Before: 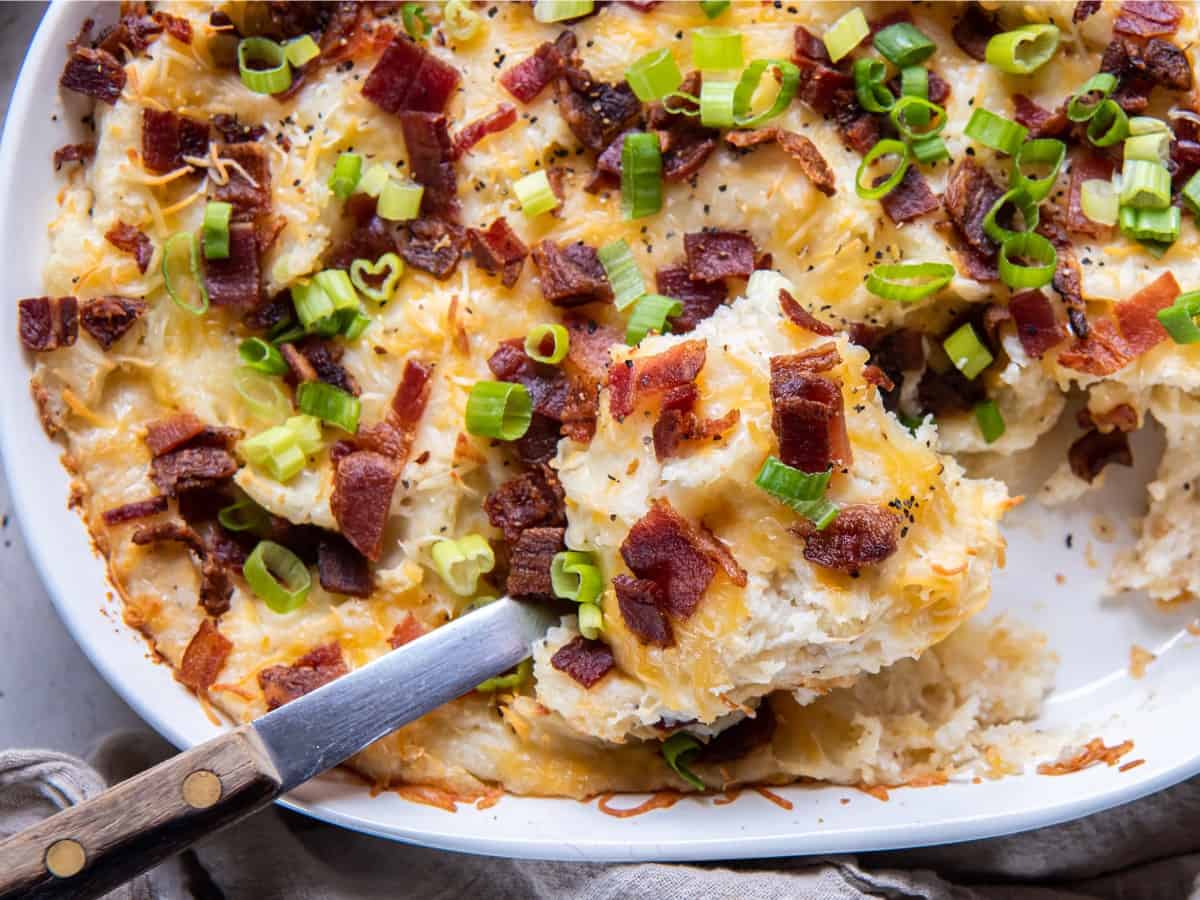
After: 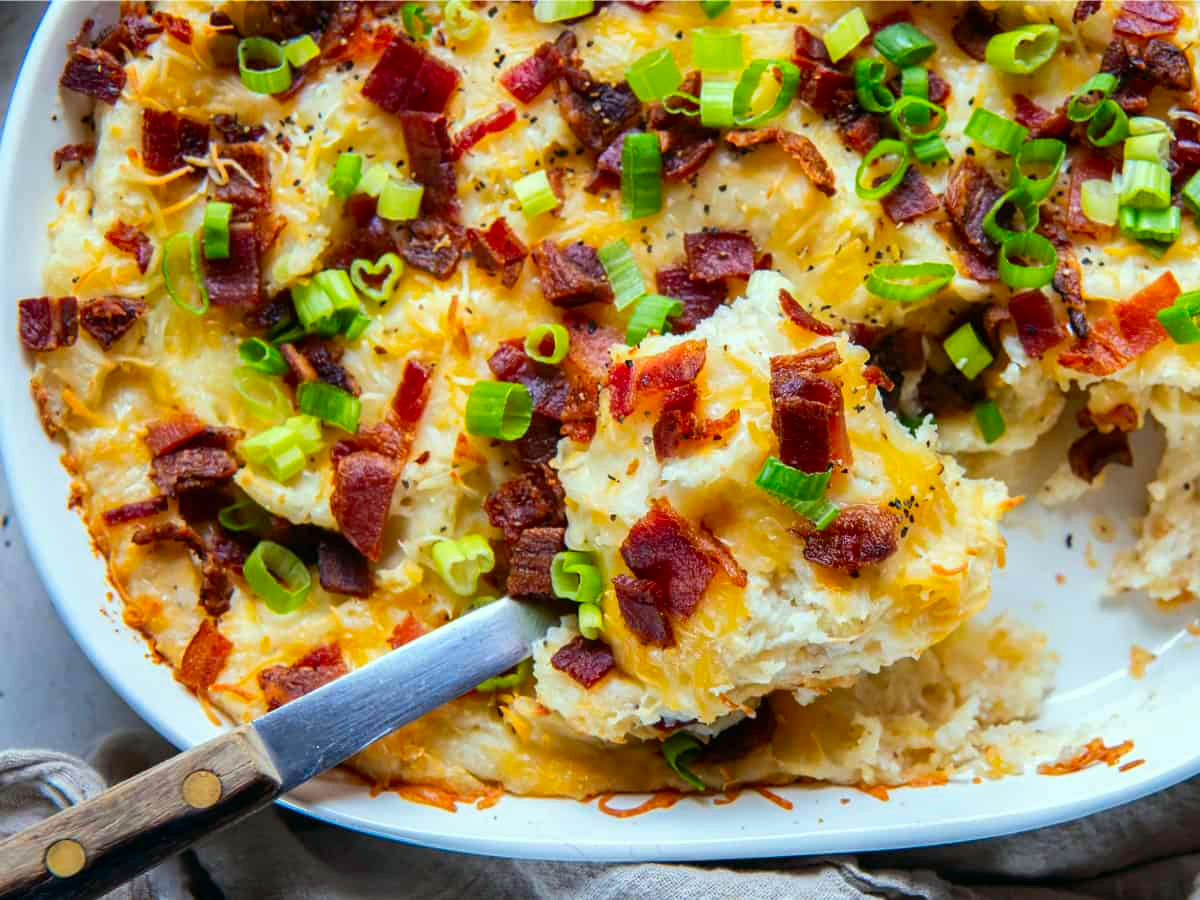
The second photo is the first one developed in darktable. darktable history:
color correction: highlights a* -7.44, highlights b* 1.38, shadows a* -3.16, saturation 1.44
